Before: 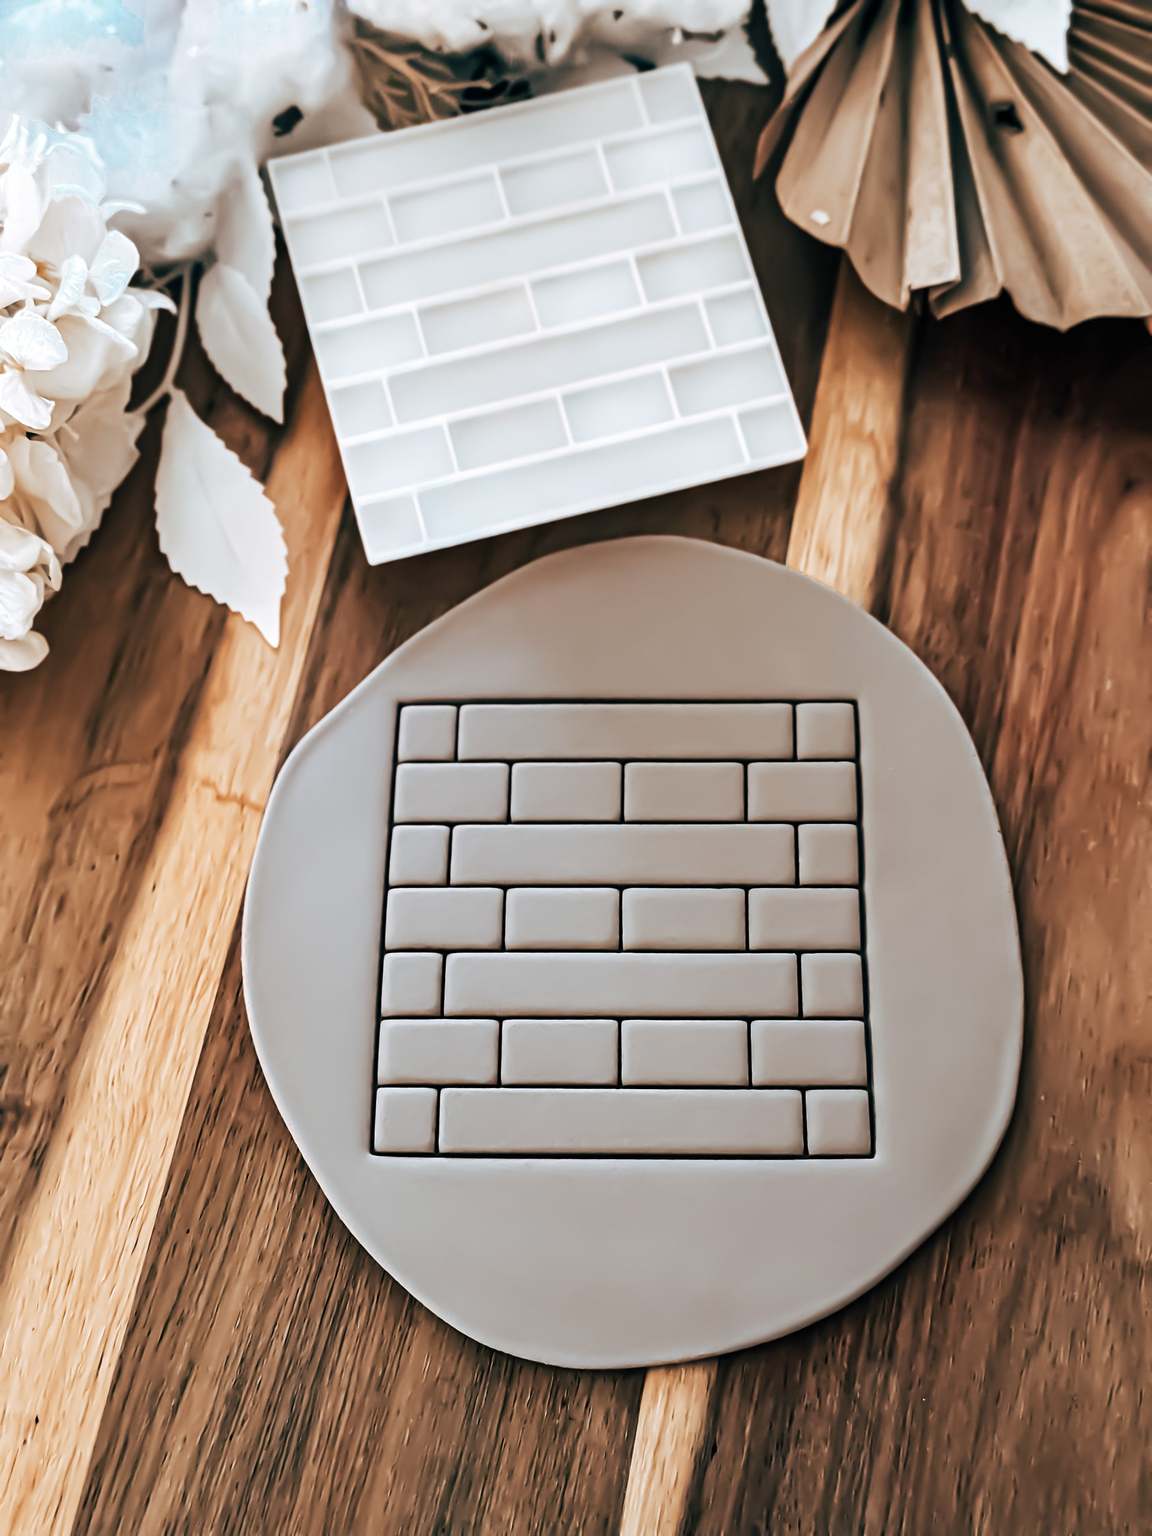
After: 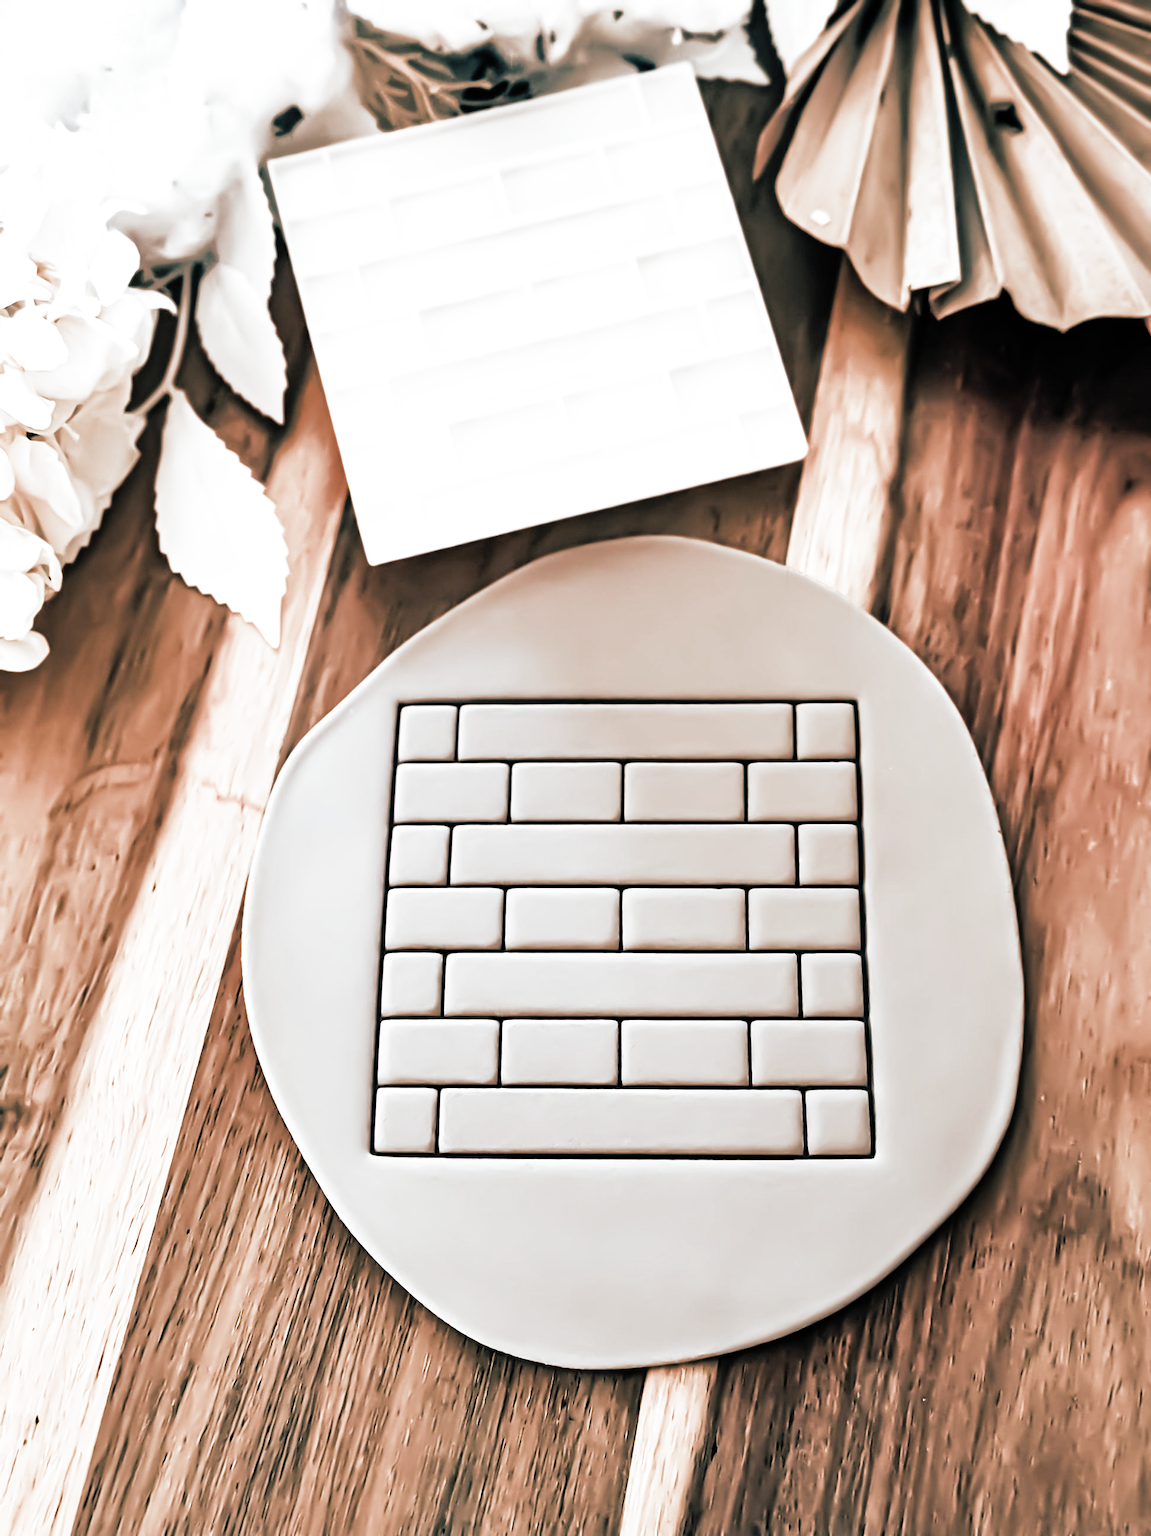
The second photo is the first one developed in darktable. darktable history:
filmic rgb: black relative exposure -7.99 EV, white relative exposure 3.96 EV, hardness 4.18, contrast 0.998, add noise in highlights 0.101, color science v4 (2020), type of noise poissonian
tone equalizer: -8 EV -0.718 EV, -7 EV -0.697 EV, -6 EV -0.587 EV, -5 EV -0.395 EV, -3 EV 0.395 EV, -2 EV 0.6 EV, -1 EV 0.695 EV, +0 EV 0.726 EV, edges refinement/feathering 500, mask exposure compensation -1.57 EV, preserve details no
shadows and highlights: on, module defaults
exposure: black level correction 0, exposure 1.096 EV, compensate highlight preservation false
